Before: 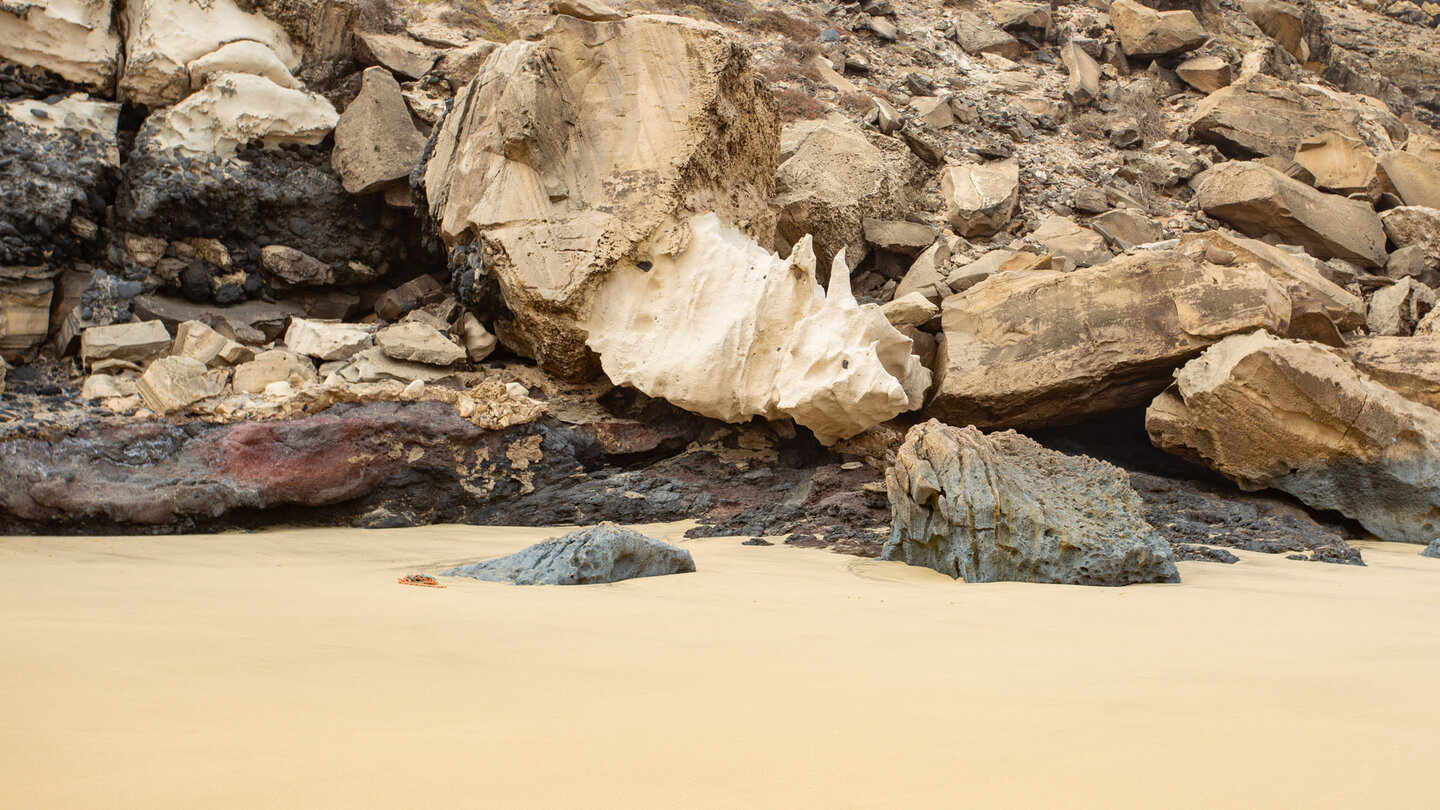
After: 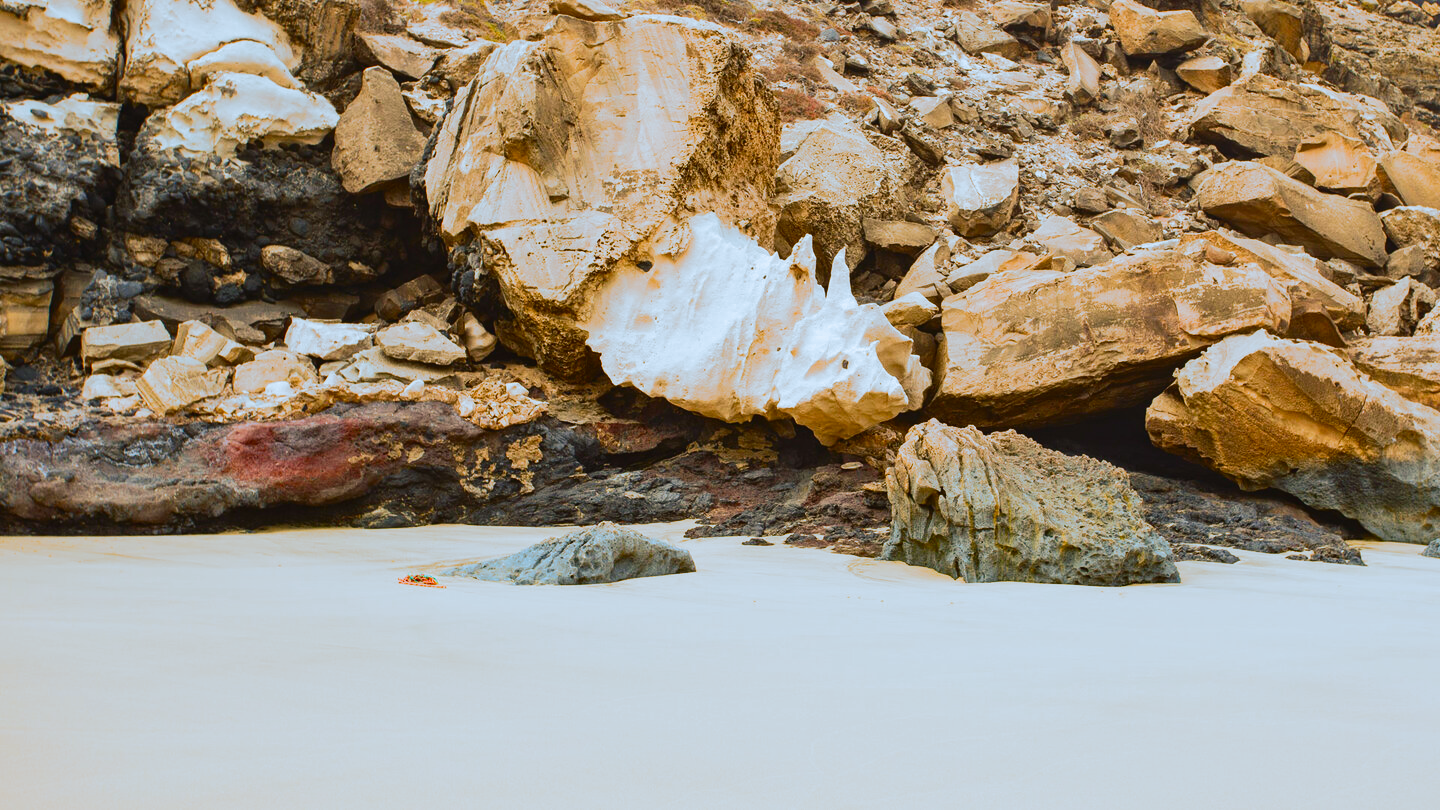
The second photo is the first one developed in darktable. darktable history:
split-toning: shadows › hue 351.18°, shadows › saturation 0.86, highlights › hue 218.82°, highlights › saturation 0.73, balance -19.167
color balance rgb: shadows lift › chroma 2%, shadows lift › hue 219.6°, power › hue 313.2°, highlights gain › chroma 3%, highlights gain › hue 75.6°, global offset › luminance 0.5%, perceptual saturation grading › global saturation 15.33%, perceptual saturation grading › highlights -19.33%, perceptual saturation grading › shadows 20%, global vibrance 20%
contrast brightness saturation: contrast 0.16, saturation 0.32
